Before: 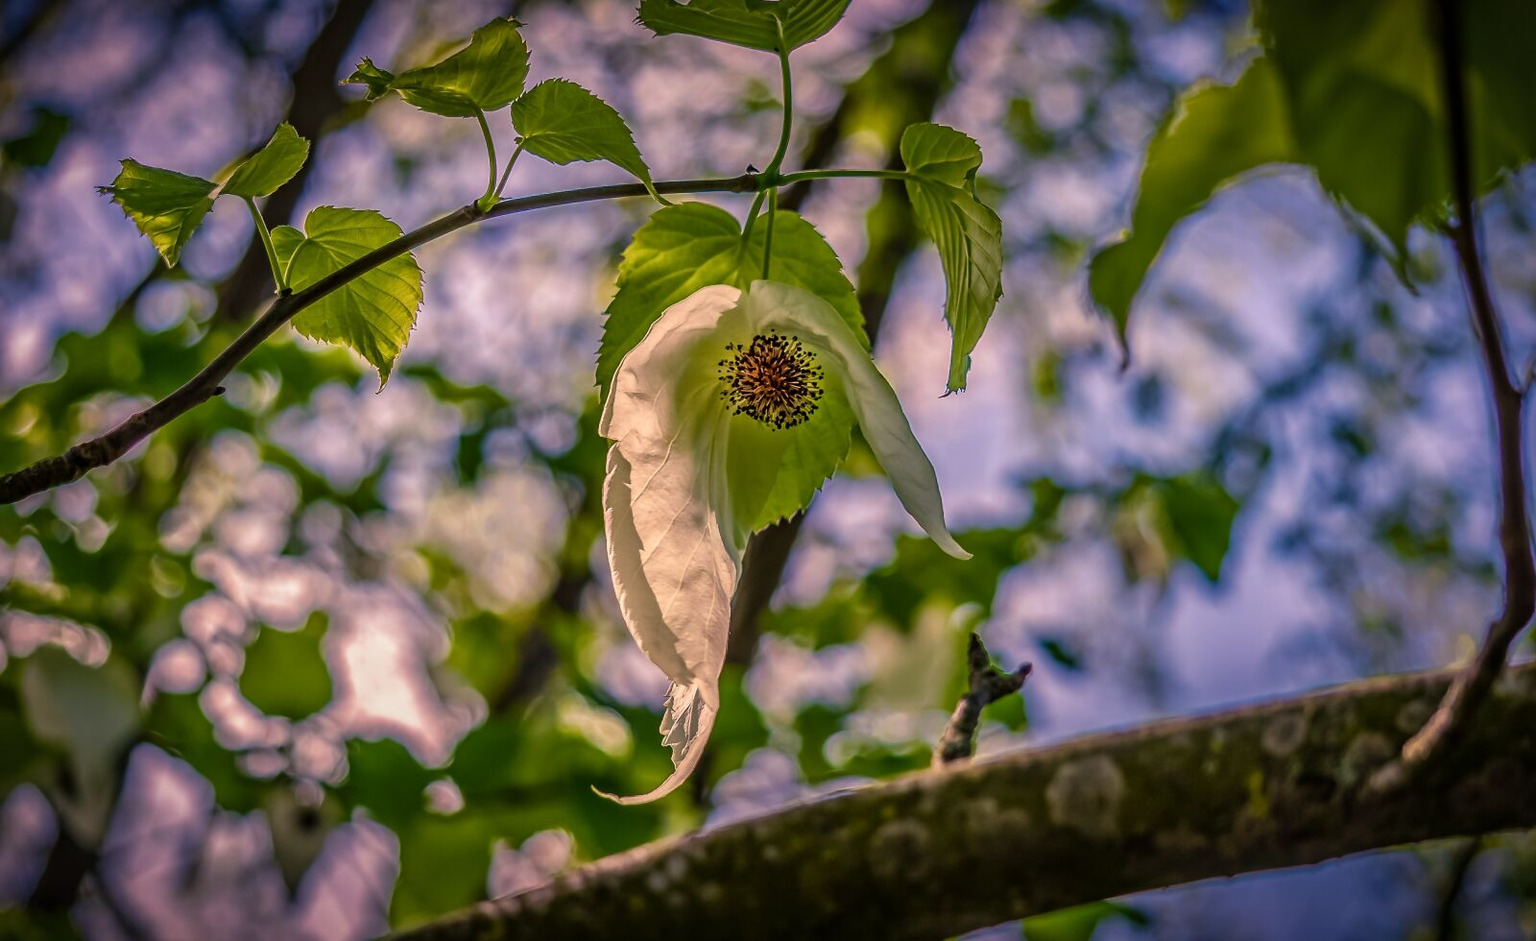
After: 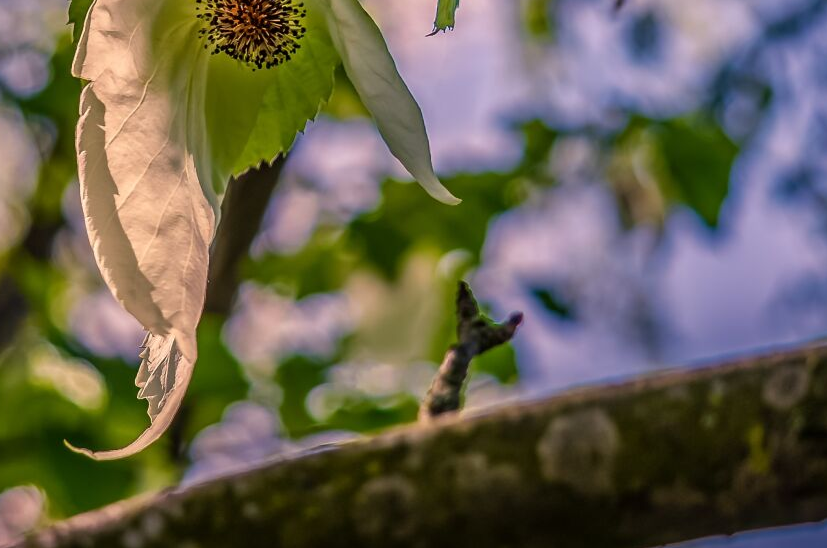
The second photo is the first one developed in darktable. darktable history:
crop: left 34.547%, top 38.618%, right 13.71%, bottom 5.372%
